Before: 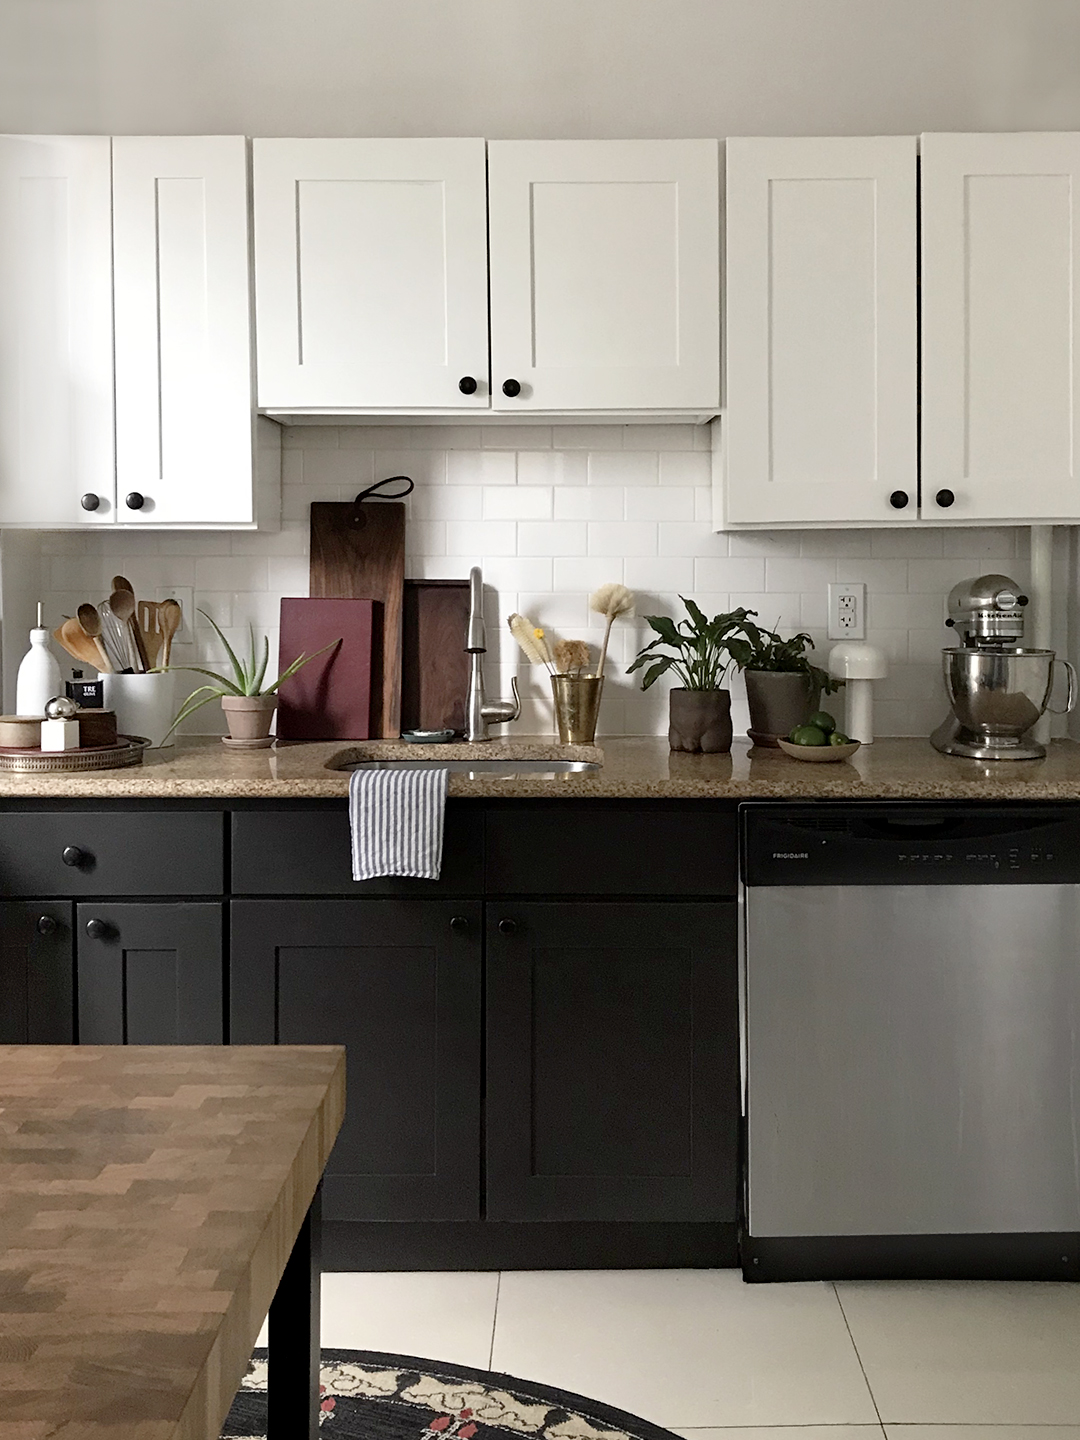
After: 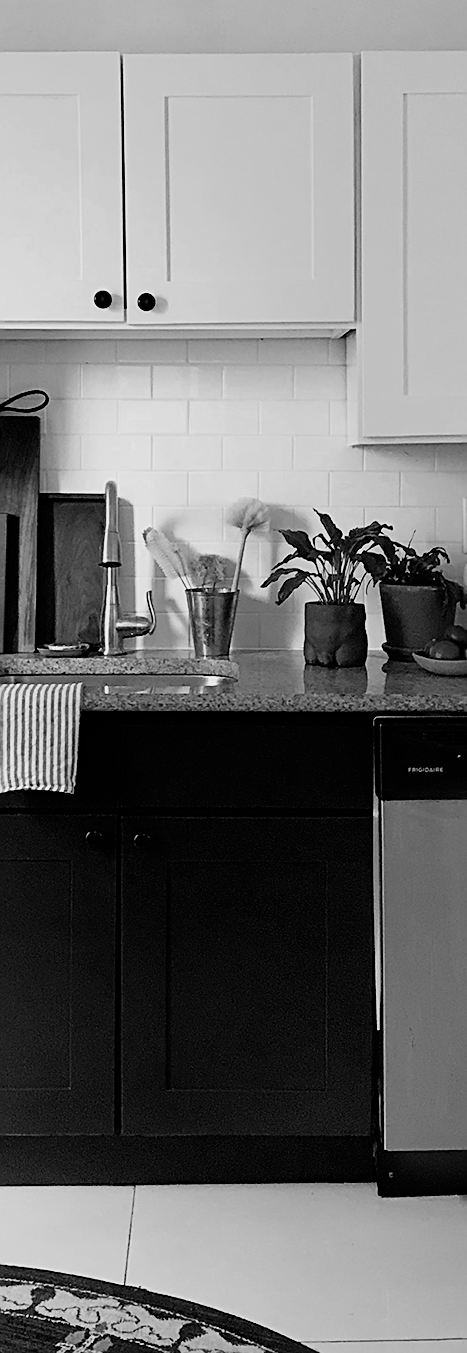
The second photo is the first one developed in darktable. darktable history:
color balance rgb: highlights gain › luminance 16.279%, highlights gain › chroma 2.876%, highlights gain › hue 261.52°, perceptual saturation grading › global saturation 0.24%, global vibrance 20%
crop: left 33.796%, top 5.982%, right 22.871%
filmic rgb: black relative exposure -7.65 EV, white relative exposure 4.56 EV, hardness 3.61
sharpen: on, module defaults
color zones: curves: ch0 [(0, 0.613) (0.01, 0.613) (0.245, 0.448) (0.498, 0.529) (0.642, 0.665) (0.879, 0.777) (0.99, 0.613)]; ch1 [(0, 0) (0.143, 0) (0.286, 0) (0.429, 0) (0.571, 0) (0.714, 0) (0.857, 0)], mix 25.94%
exposure: compensate highlight preservation false
color correction: highlights b* 0.036, saturation 0.8
